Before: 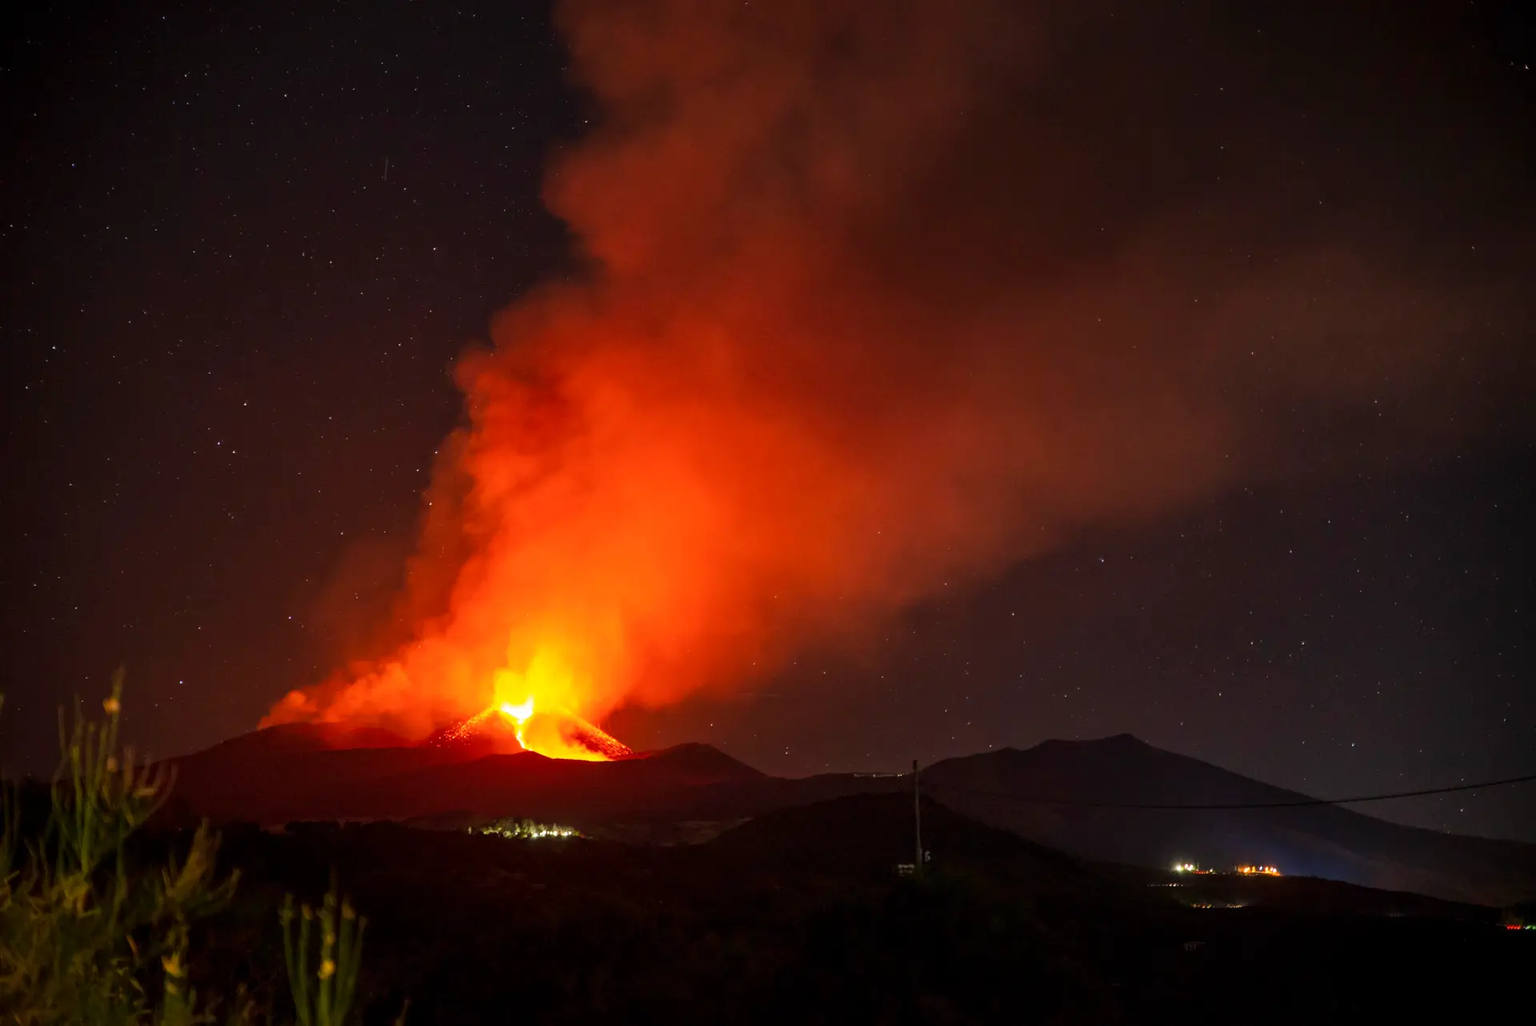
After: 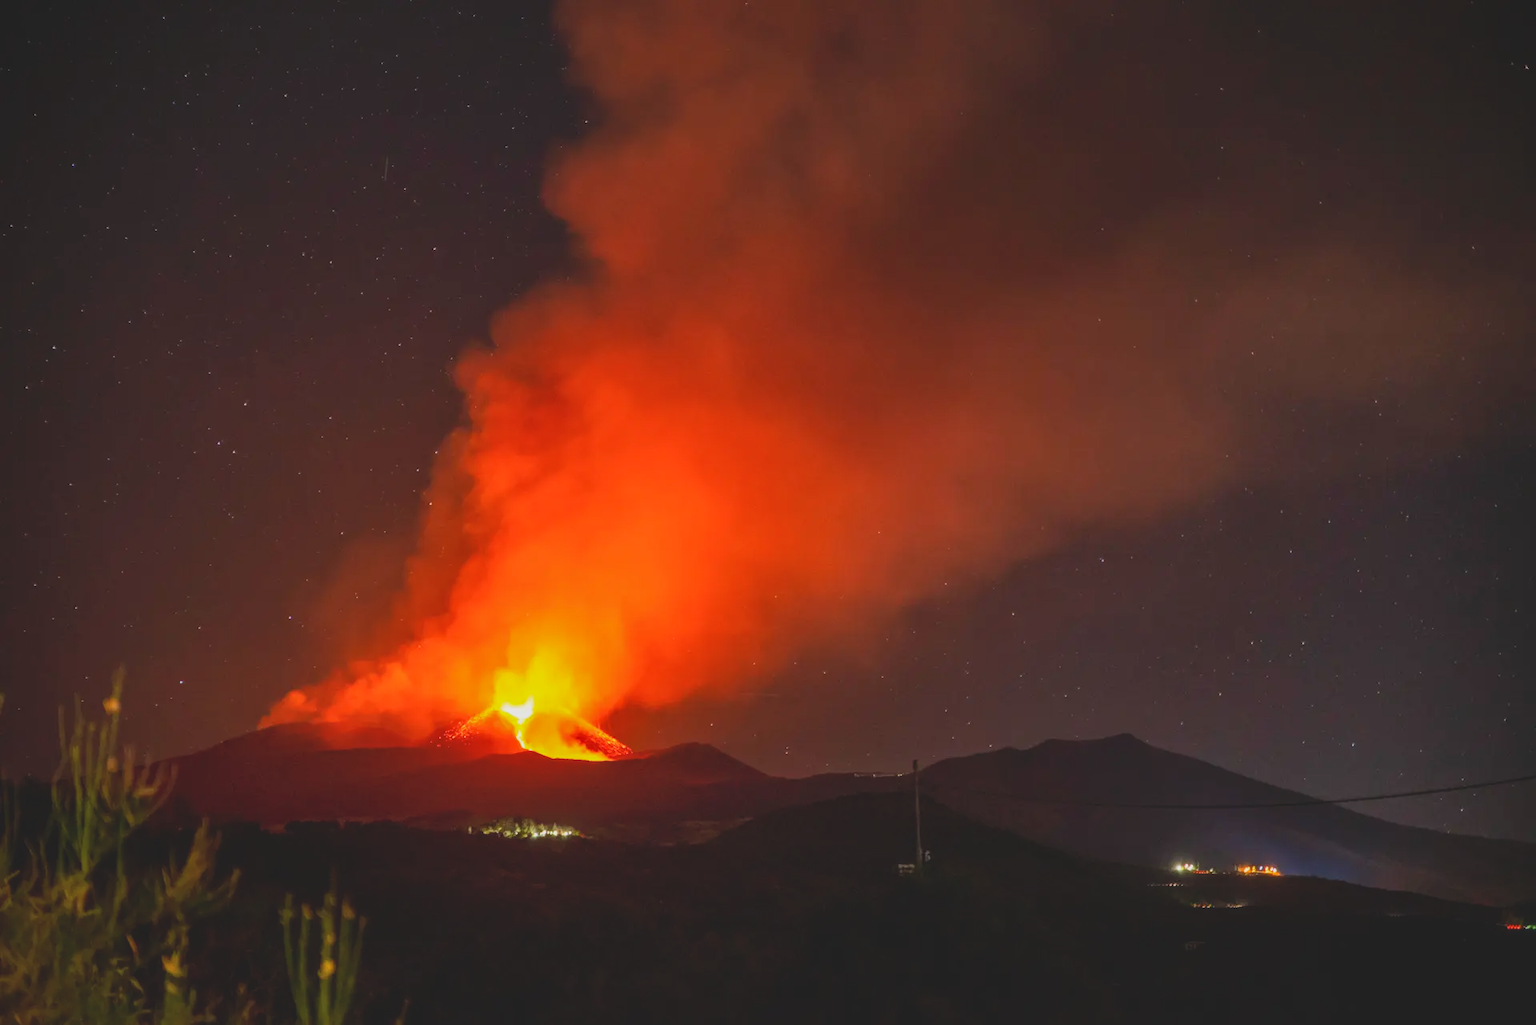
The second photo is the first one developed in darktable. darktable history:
local contrast: on, module defaults
contrast brightness saturation: contrast -0.273
